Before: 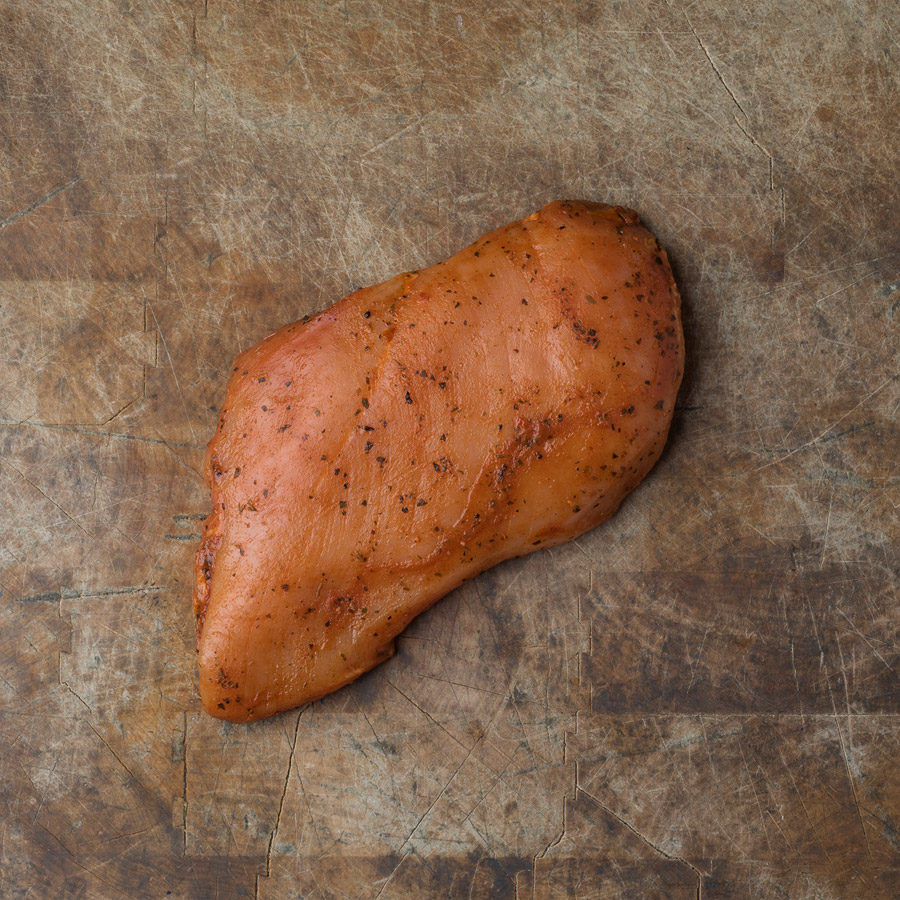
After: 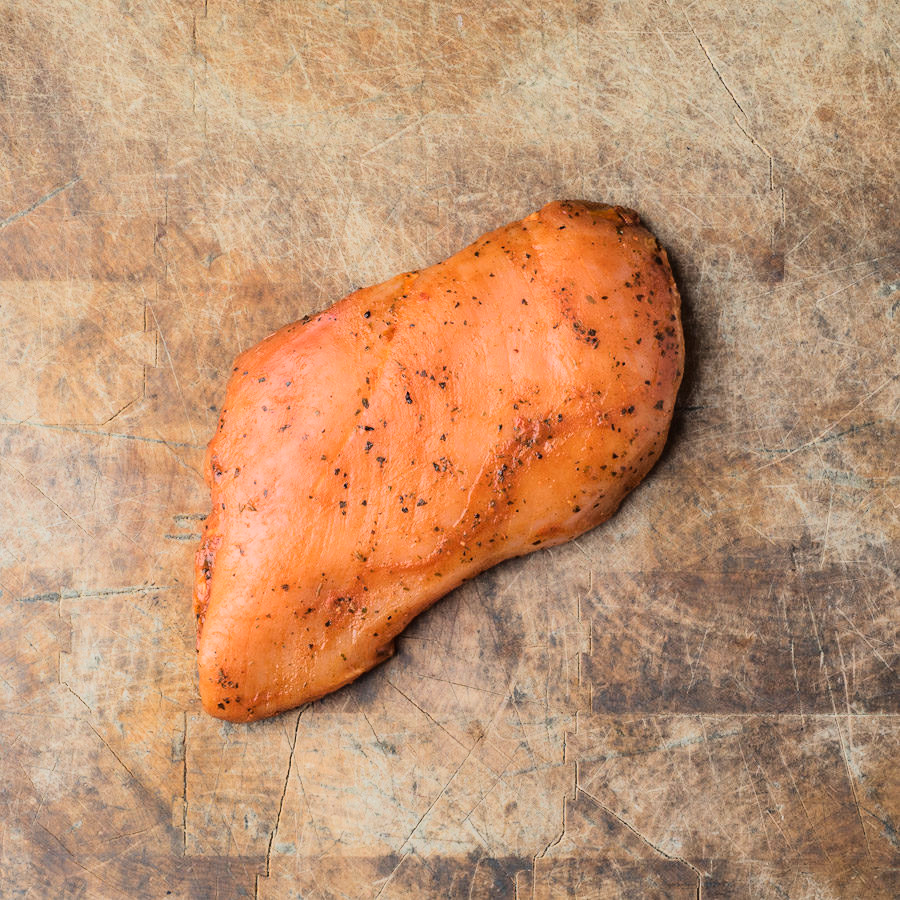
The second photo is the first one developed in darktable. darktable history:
exposure: compensate exposure bias true, compensate highlight preservation false
tone equalizer: -7 EV 0.141 EV, -6 EV 0.59 EV, -5 EV 1.16 EV, -4 EV 1.32 EV, -3 EV 1.18 EV, -2 EV 0.6 EV, -1 EV 0.151 EV, edges refinement/feathering 500, mask exposure compensation -1.57 EV, preserve details no
